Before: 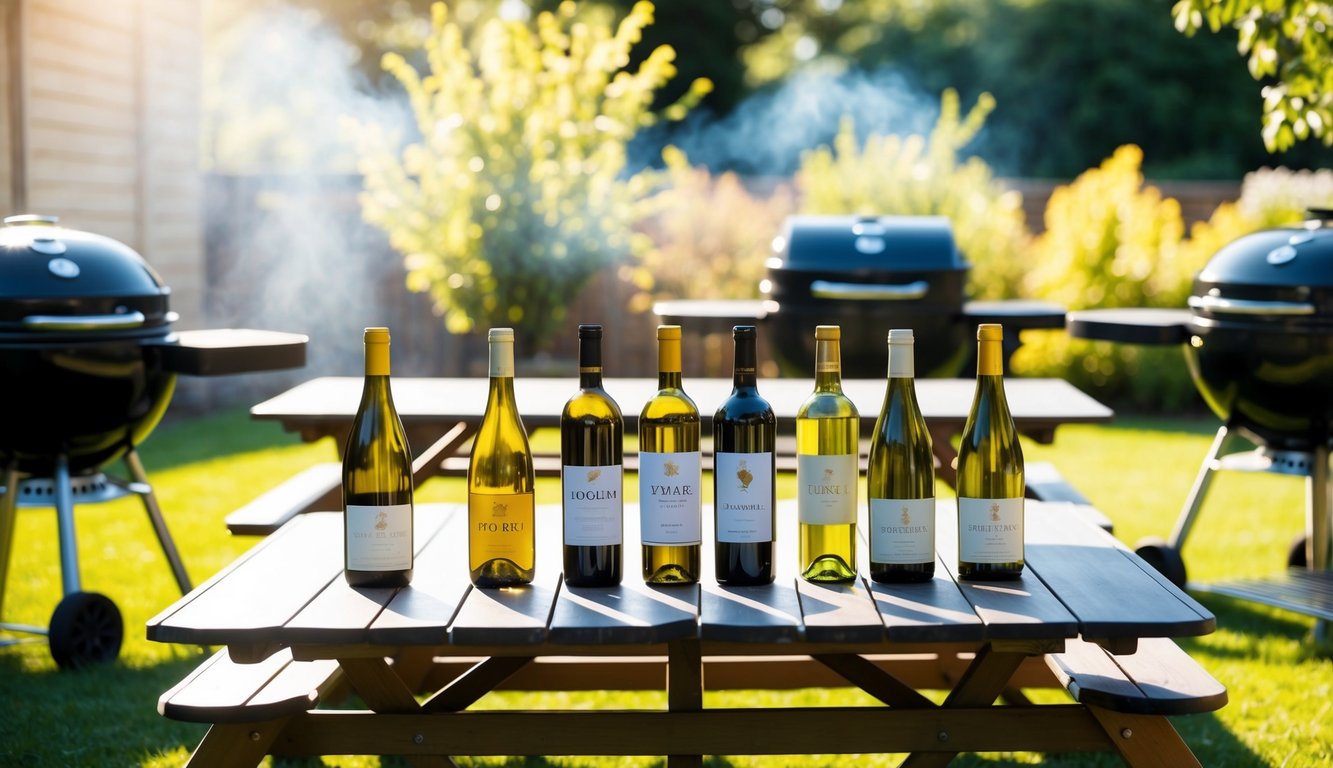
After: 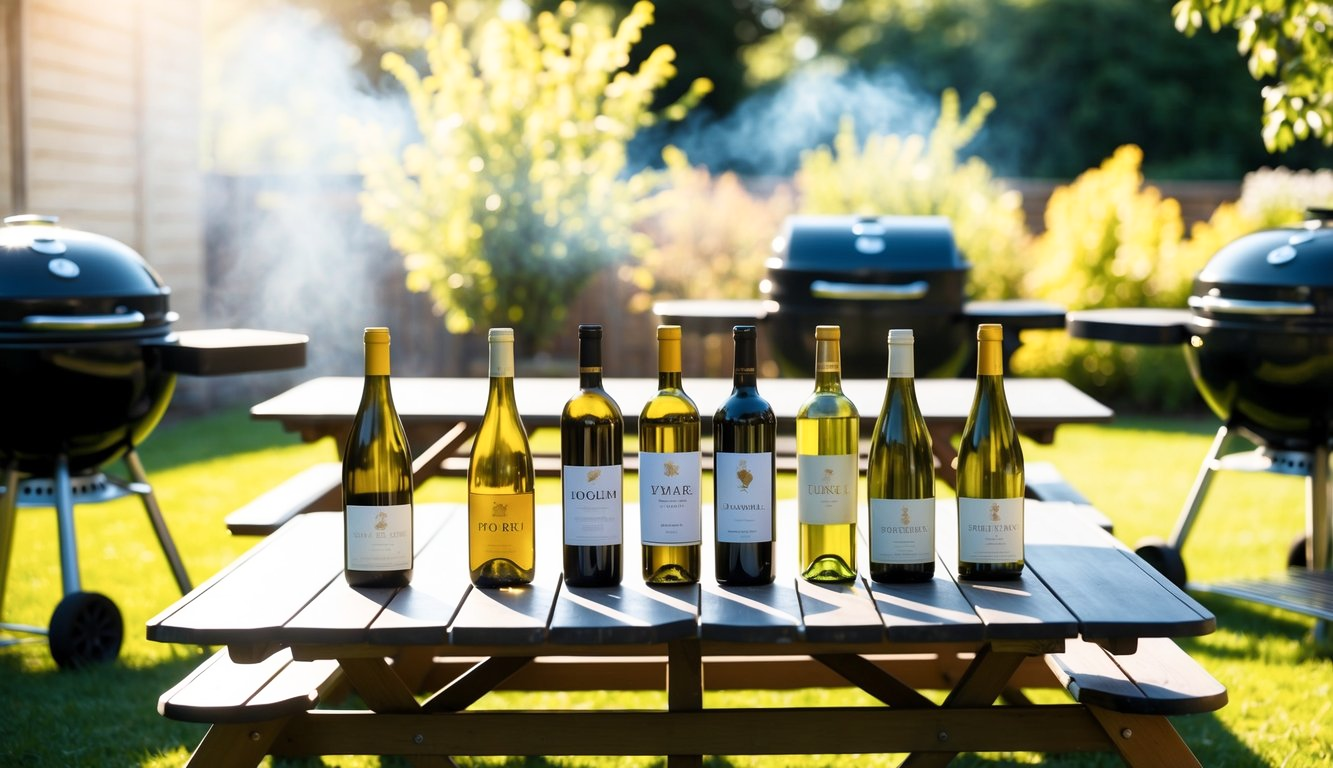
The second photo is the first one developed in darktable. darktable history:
shadows and highlights: shadows 1.78, highlights 41.62
